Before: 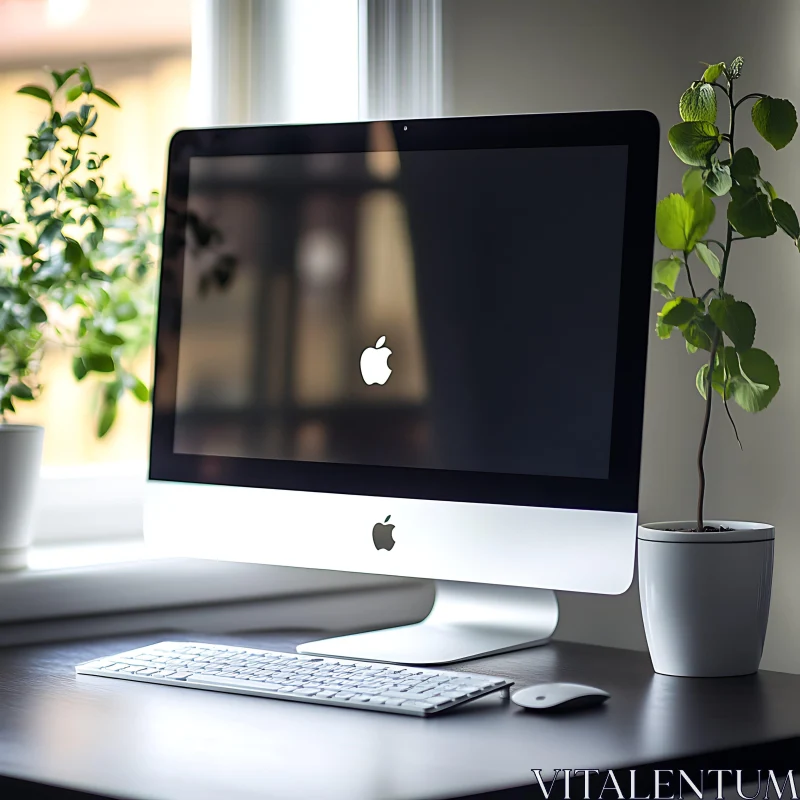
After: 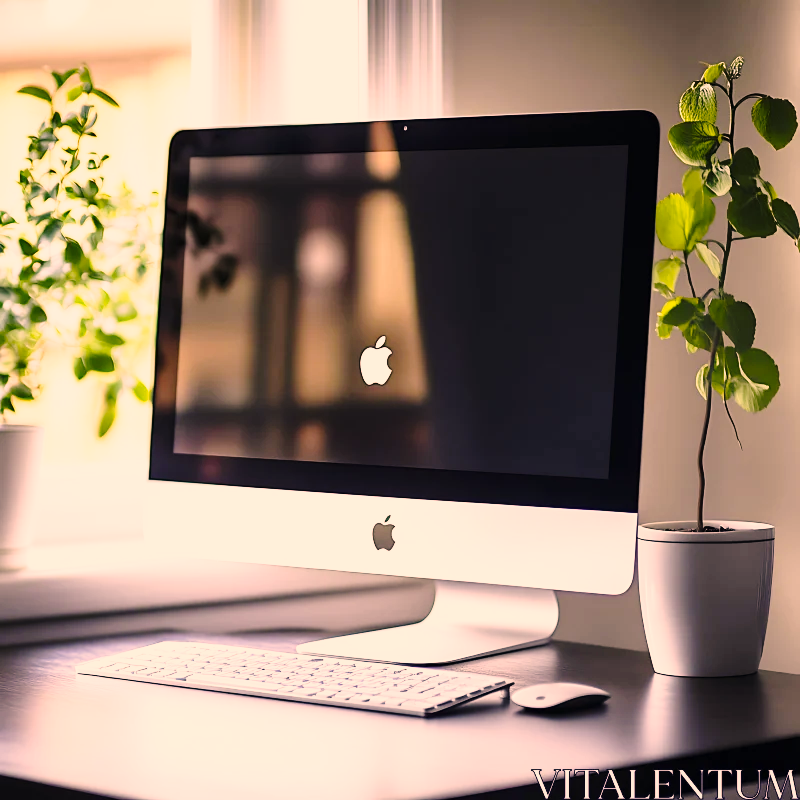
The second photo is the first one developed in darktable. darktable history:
color correction: highlights a* 21.15, highlights b* 19.41
base curve: curves: ch0 [(0, 0) (0.028, 0.03) (0.121, 0.232) (0.46, 0.748) (0.859, 0.968) (1, 1)], preserve colors none
